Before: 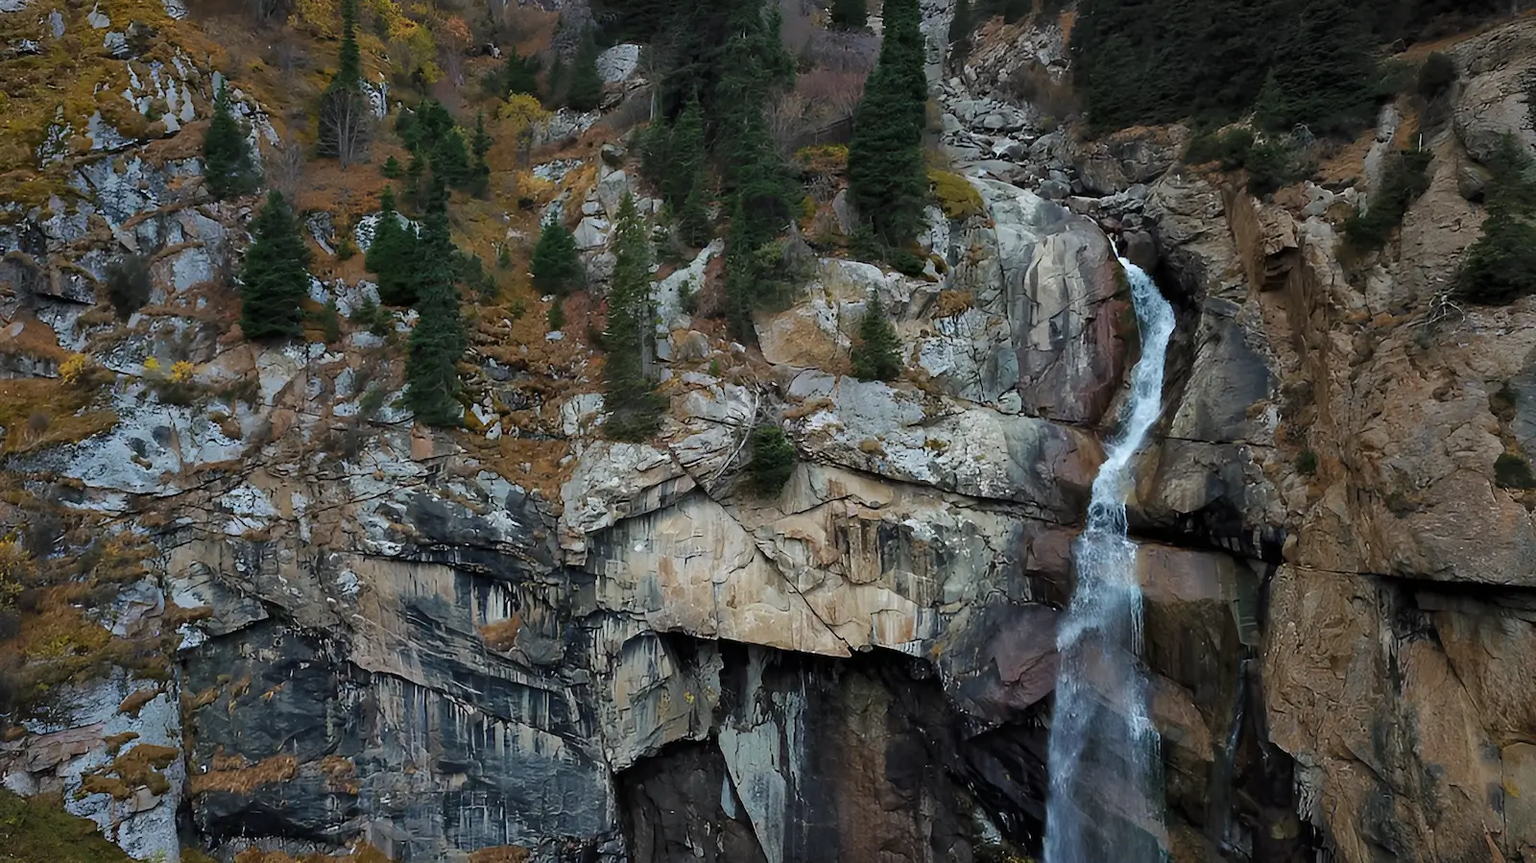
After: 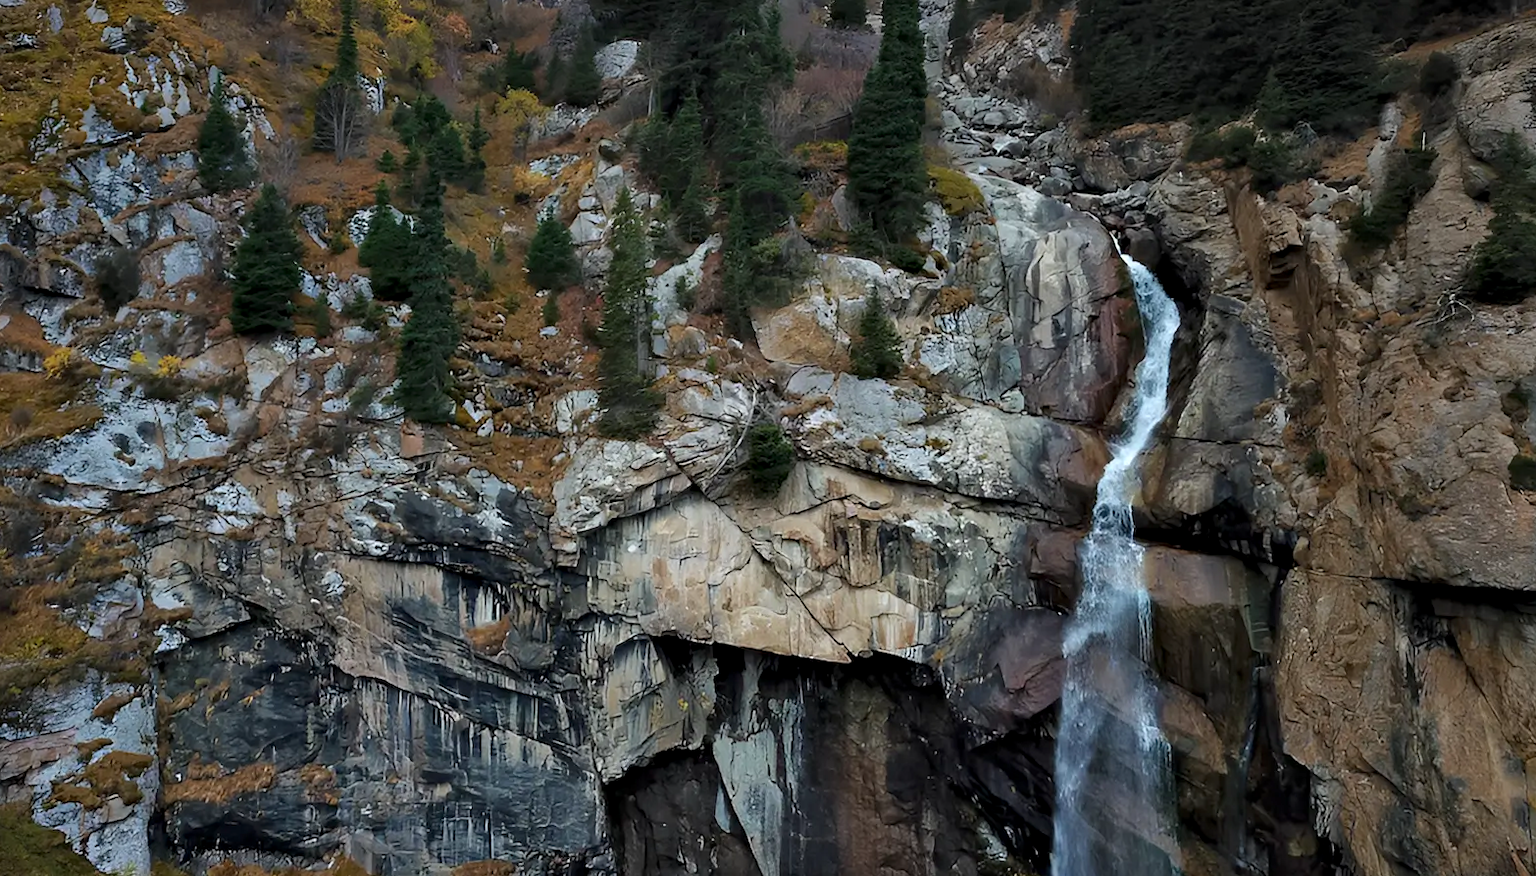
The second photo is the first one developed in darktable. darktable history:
rotate and perspective: rotation 0.226°, lens shift (vertical) -0.042, crop left 0.023, crop right 0.982, crop top 0.006, crop bottom 0.994
contrast equalizer: octaves 7, y [[0.6 ×6], [0.55 ×6], [0 ×6], [0 ×6], [0 ×6]], mix 0.29
